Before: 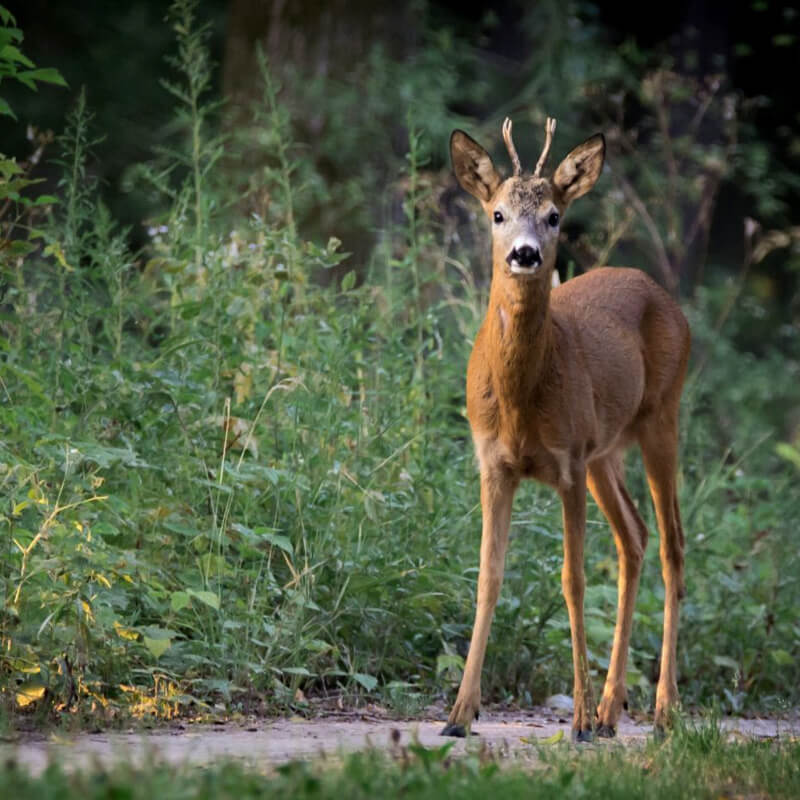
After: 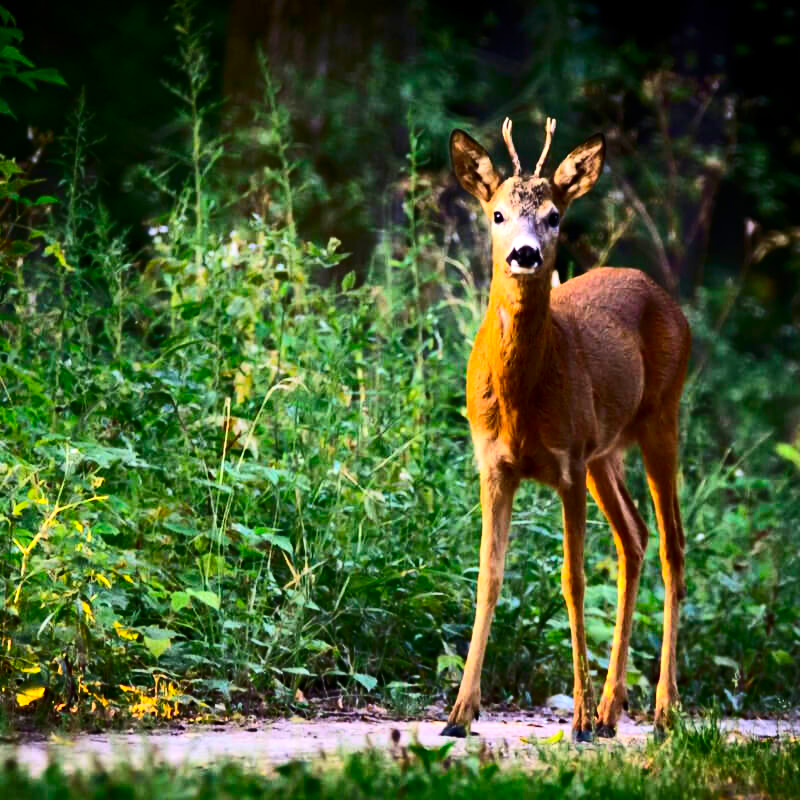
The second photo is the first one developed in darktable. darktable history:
tone equalizer: -8 EV -0.75 EV, -7 EV -0.7 EV, -6 EV -0.6 EV, -5 EV -0.4 EV, -3 EV 0.4 EV, -2 EV 0.6 EV, -1 EV 0.7 EV, +0 EV 0.75 EV, edges refinement/feathering 500, mask exposure compensation -1.57 EV, preserve details no
contrast brightness saturation: contrast 0.26, brightness 0.02, saturation 0.87
